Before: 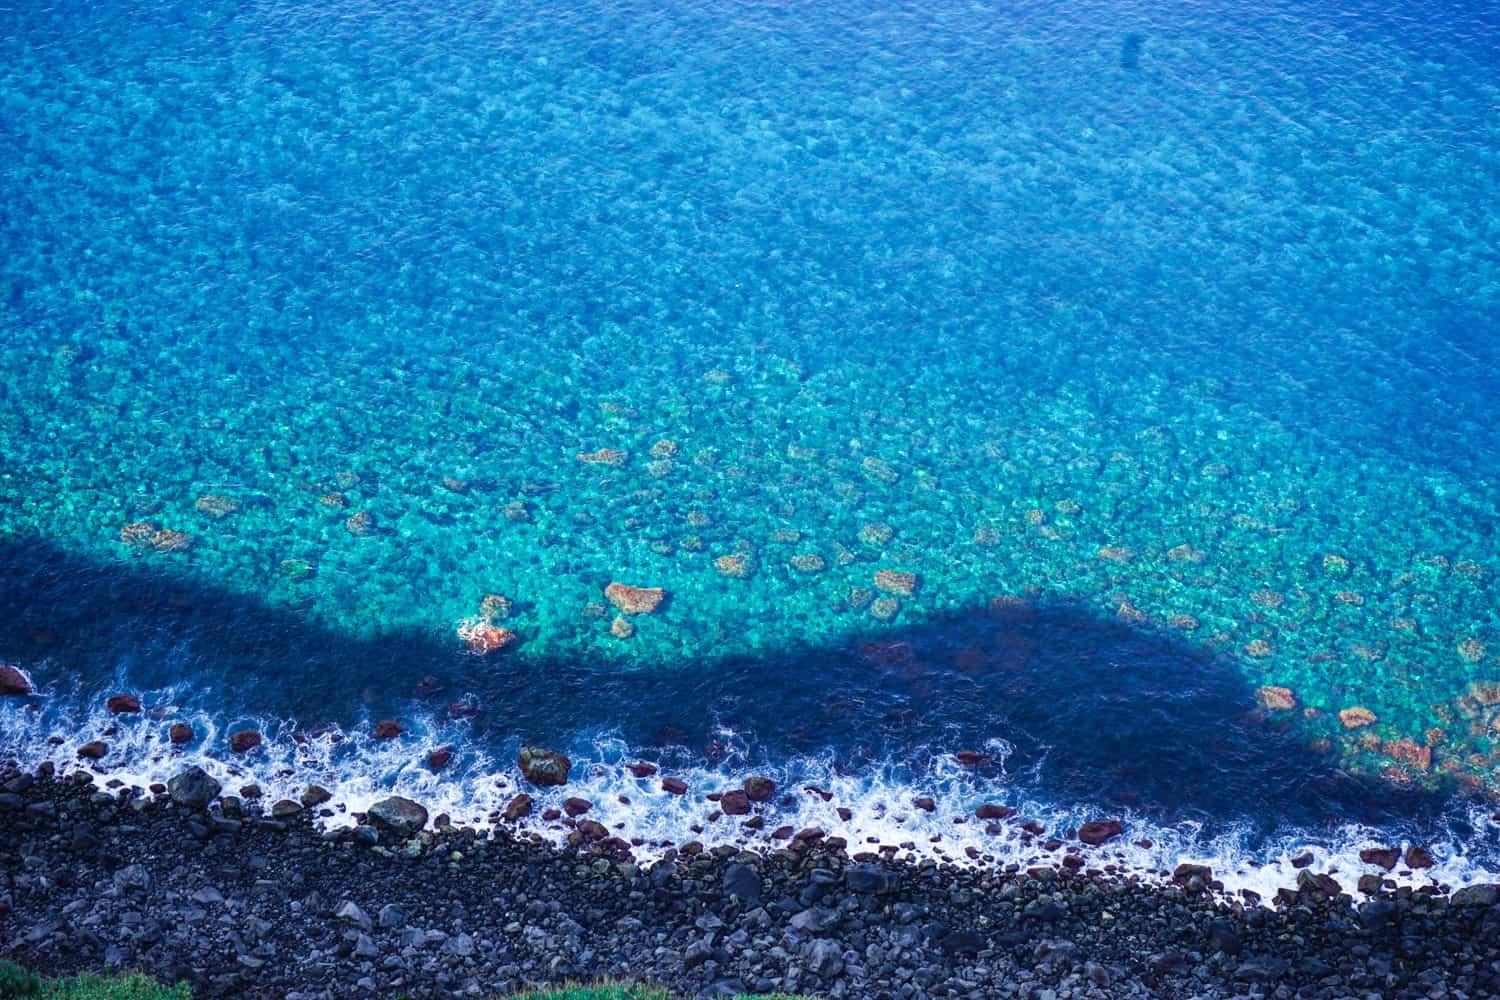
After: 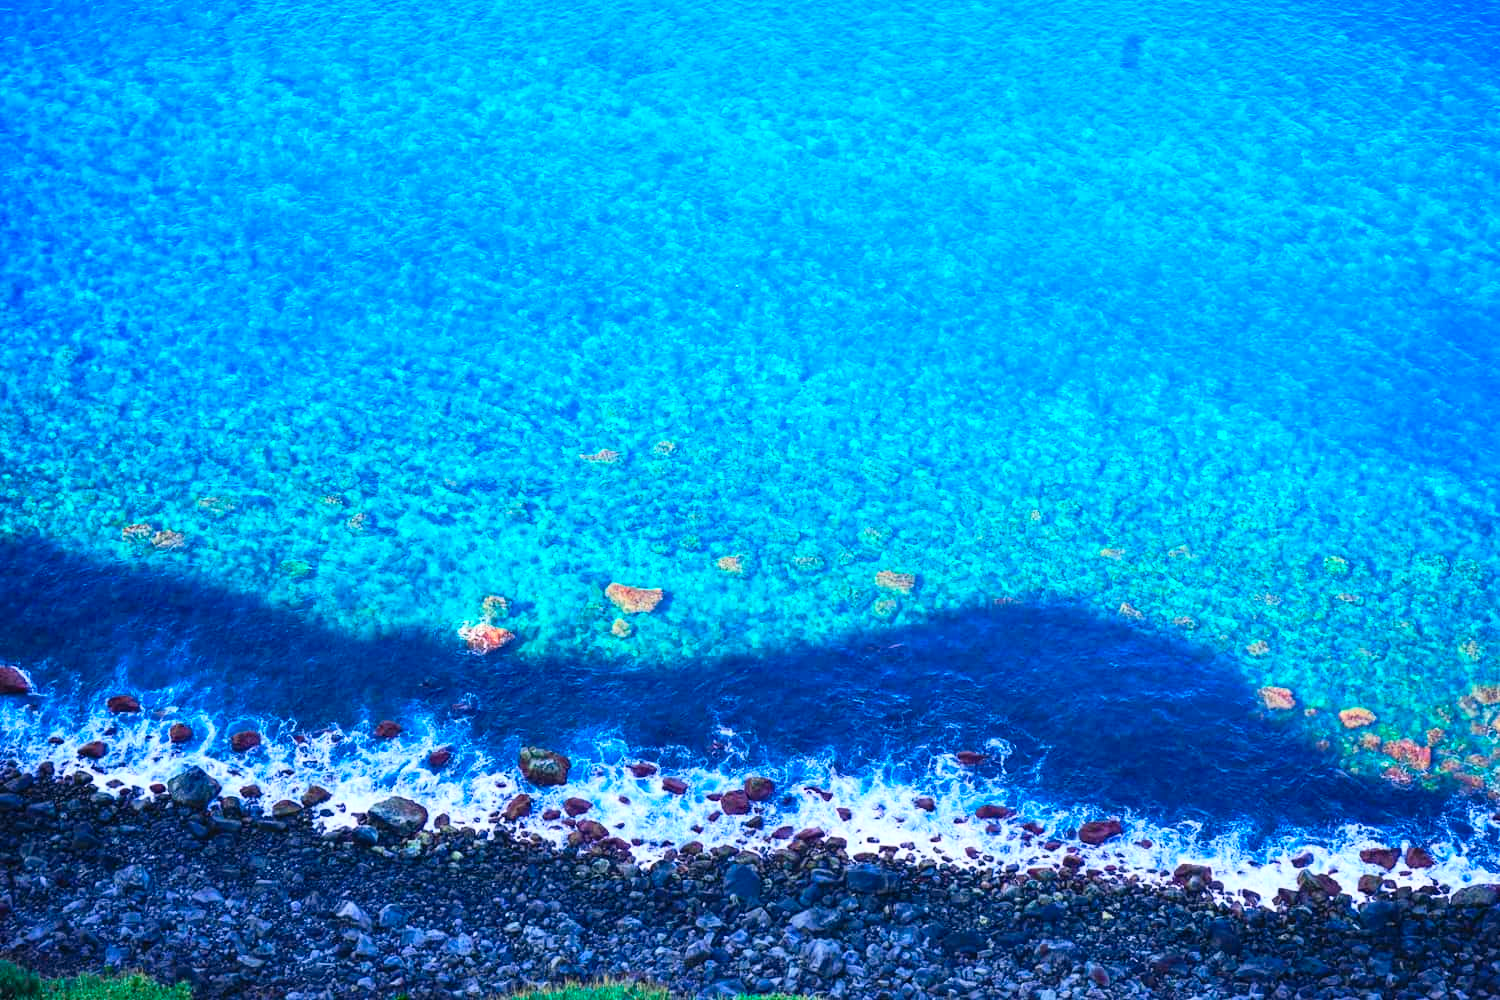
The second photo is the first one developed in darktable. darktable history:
contrast brightness saturation: contrast 0.199, brightness 0.192, saturation 0.78
